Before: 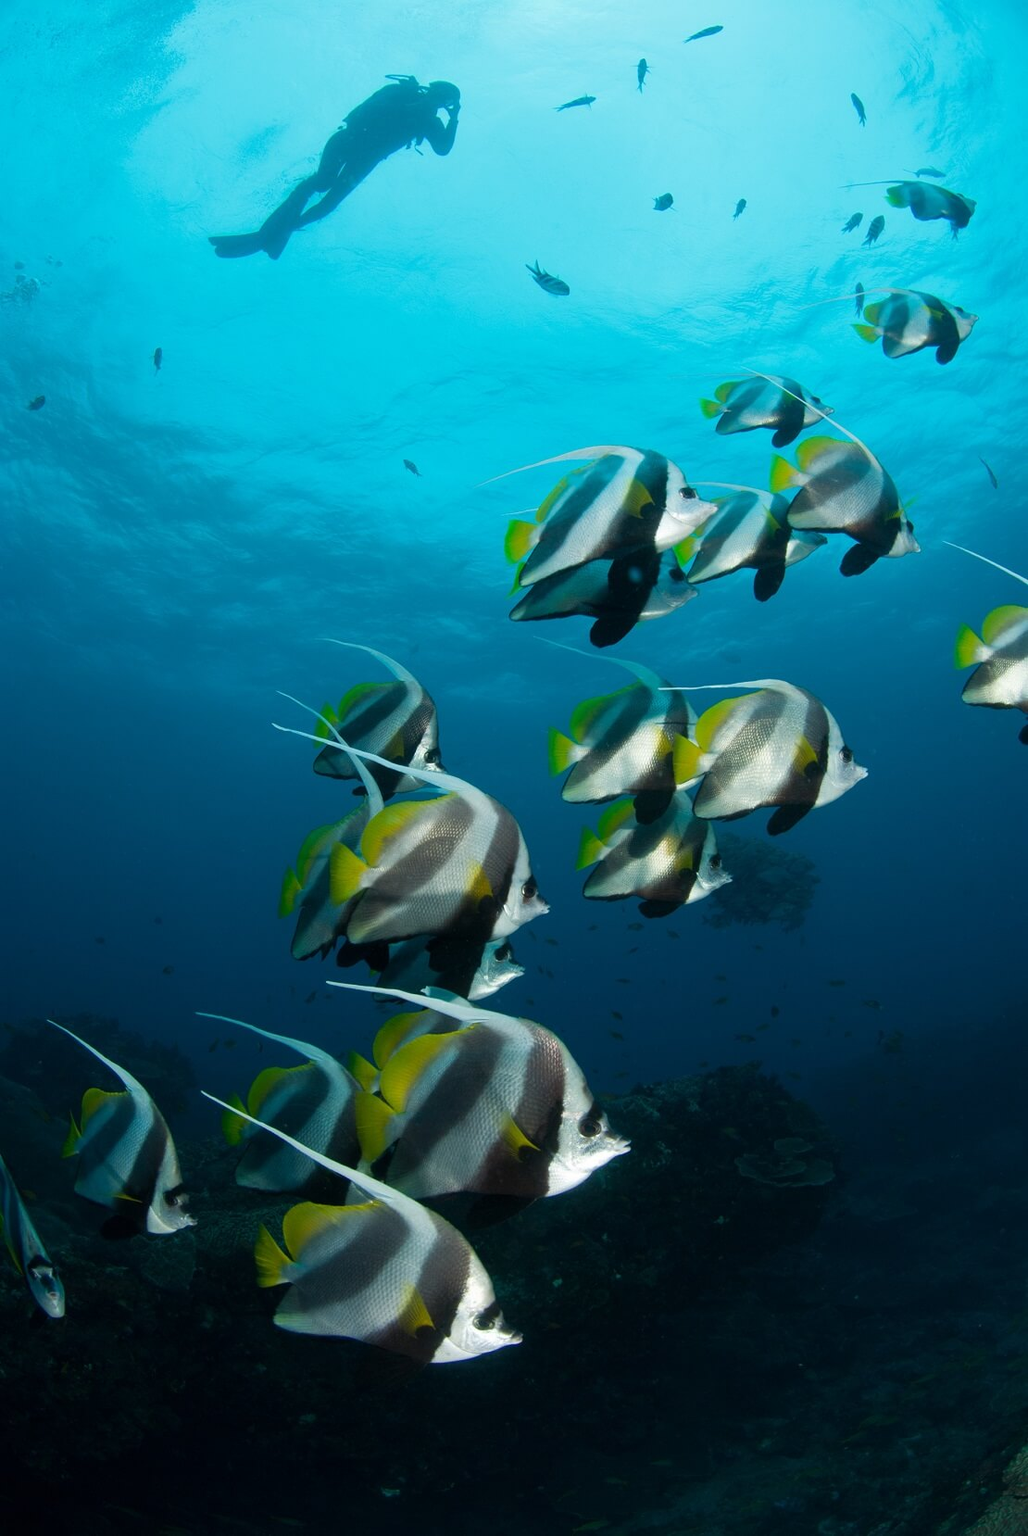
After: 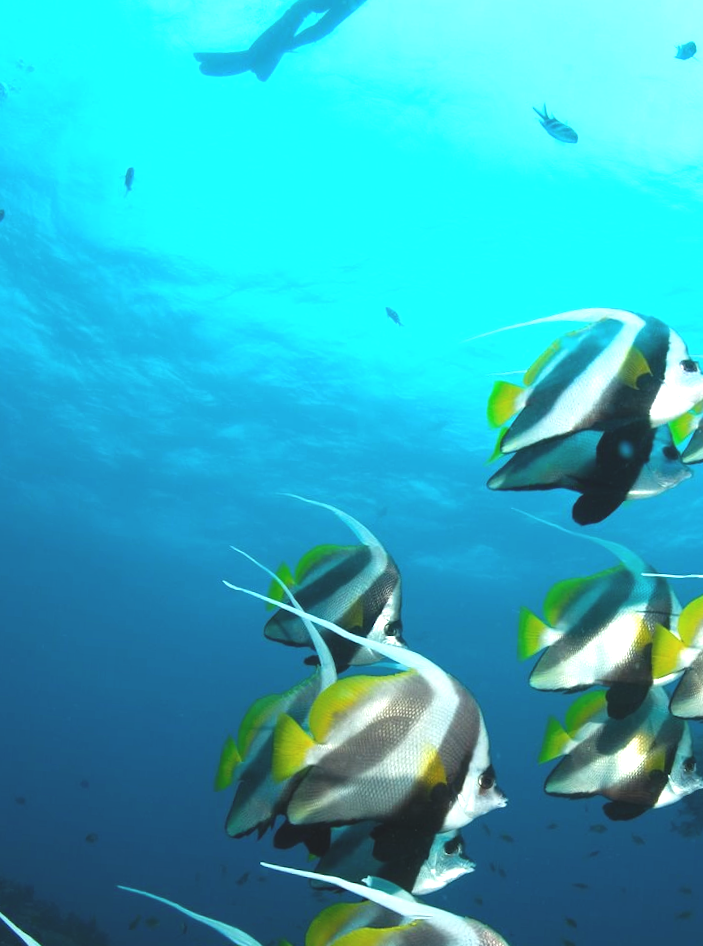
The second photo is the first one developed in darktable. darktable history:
crop and rotate: angle -4.24°, left 2.129%, top 6.708%, right 27.629%, bottom 30.076%
exposure: black level correction -0.006, exposure 1 EV, compensate exposure bias true, compensate highlight preservation false
